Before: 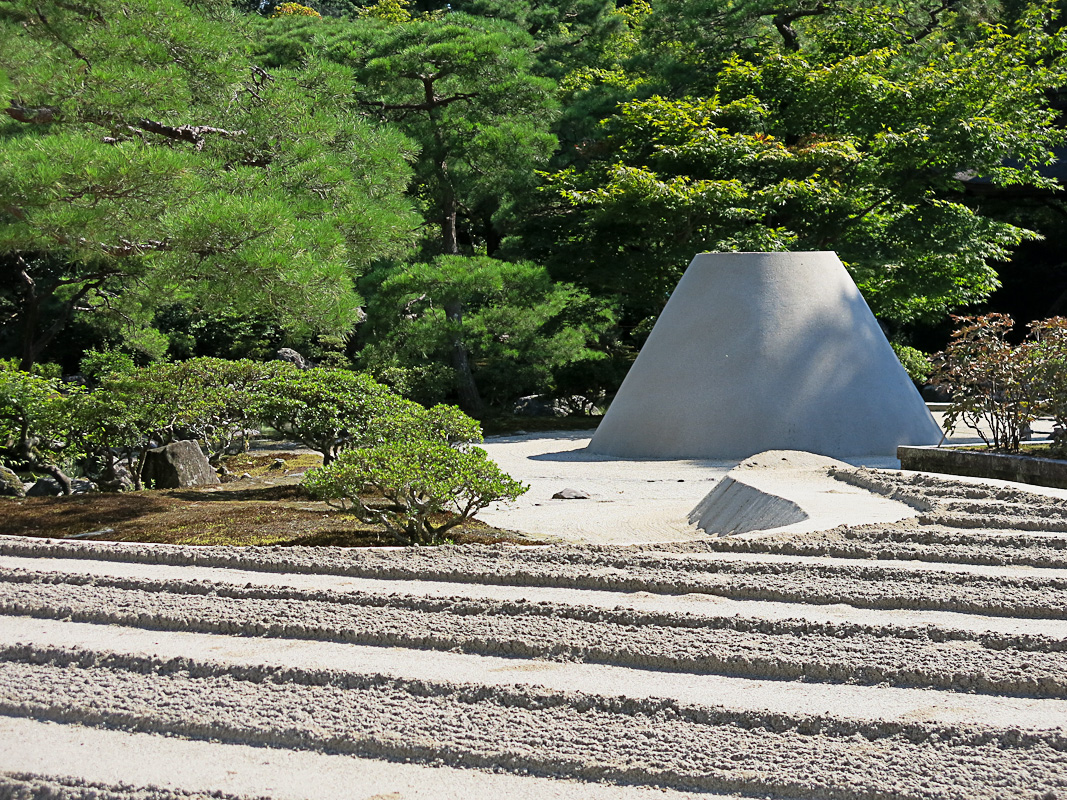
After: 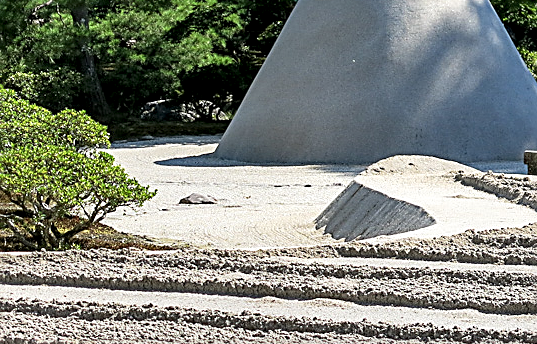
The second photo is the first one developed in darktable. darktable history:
sharpen: on, module defaults
local contrast: highlights 60%, shadows 60%, detail 160%
crop: left 35.019%, top 36.877%, right 14.565%, bottom 19.999%
